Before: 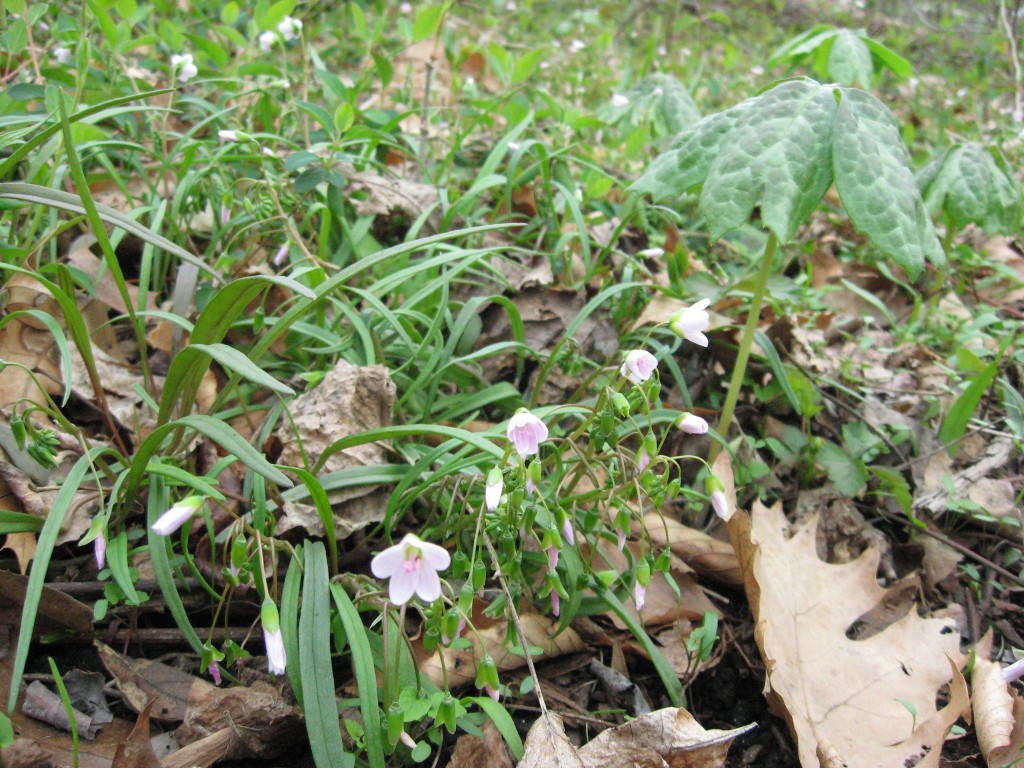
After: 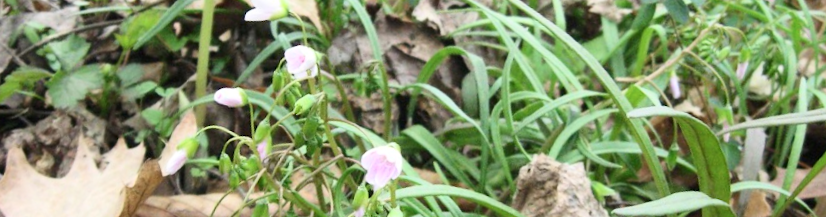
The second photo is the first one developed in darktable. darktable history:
crop and rotate: angle 16.12°, top 30.835%, bottom 35.653%
local contrast: mode bilateral grid, contrast 15, coarseness 36, detail 105%, midtone range 0.2
contrast brightness saturation: contrast 0.24, brightness 0.09
rotate and perspective: rotation -4.98°, automatic cropping off
